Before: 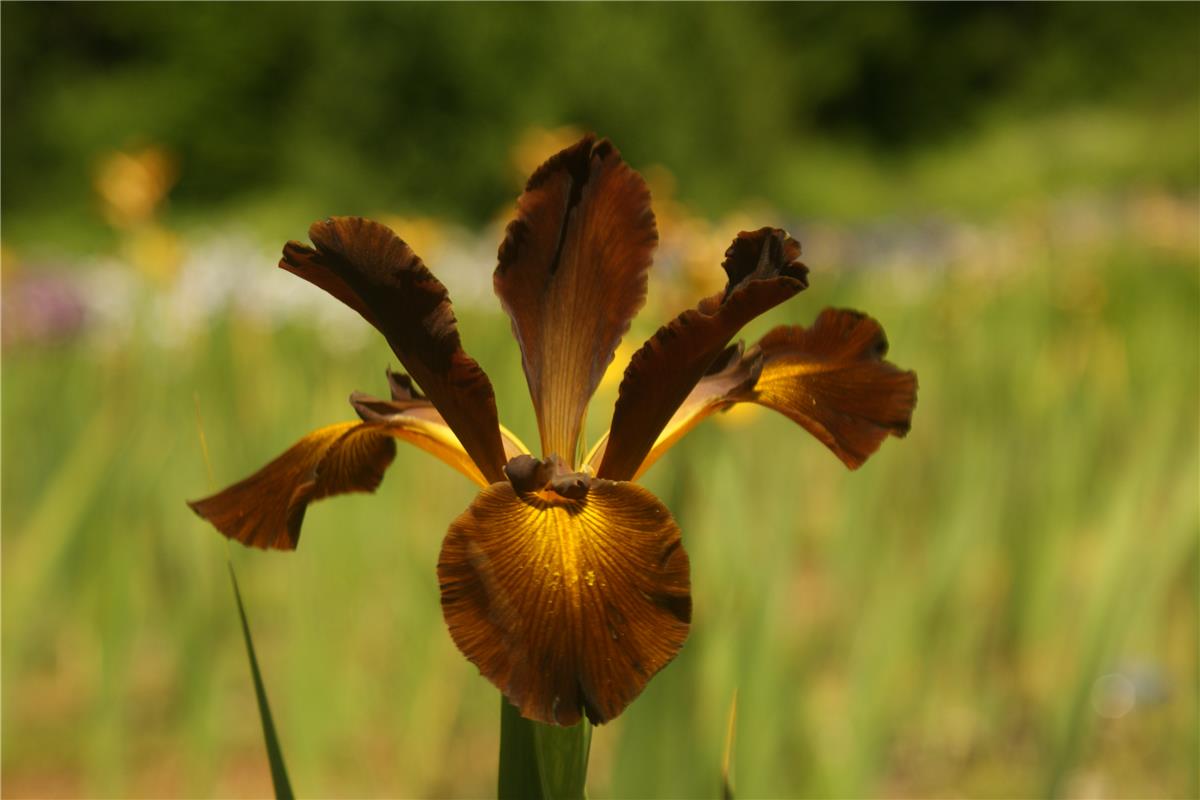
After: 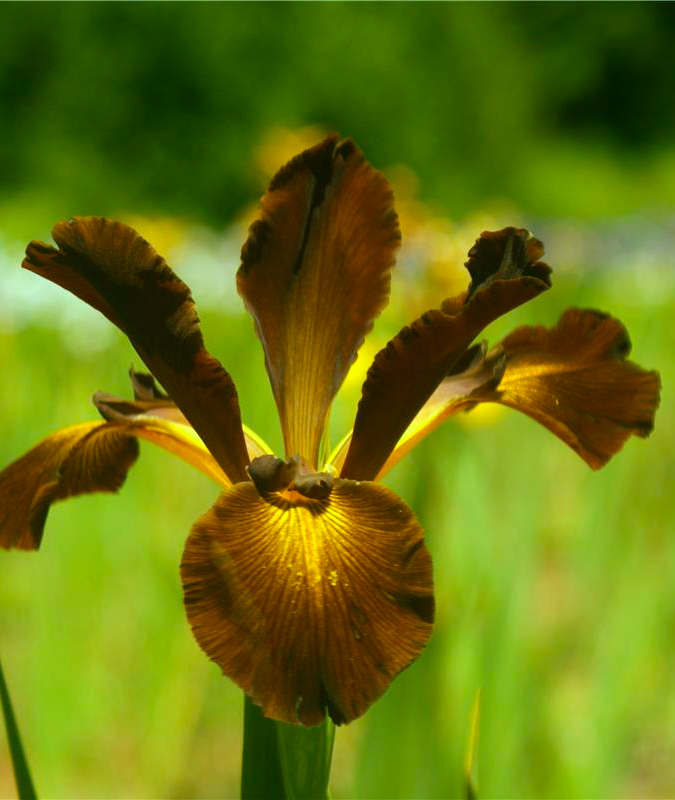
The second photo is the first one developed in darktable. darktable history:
crop: left 21.496%, right 22.254%
exposure: exposure 0.426 EV, compensate highlight preservation false
white balance: red 0.98, blue 1.034
color balance rgb: shadows lift › chroma 11.71%, shadows lift › hue 133.46°, highlights gain › chroma 4%, highlights gain › hue 200.2°, perceptual saturation grading › global saturation 18.05%
